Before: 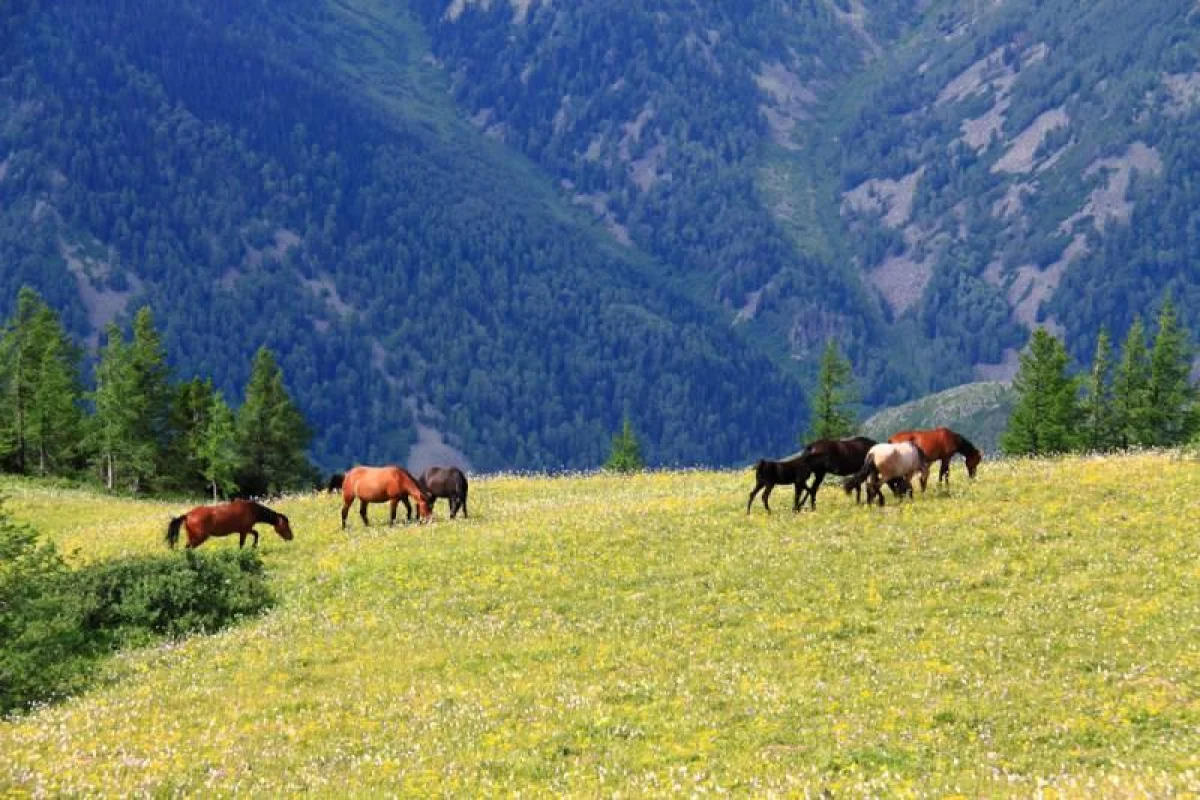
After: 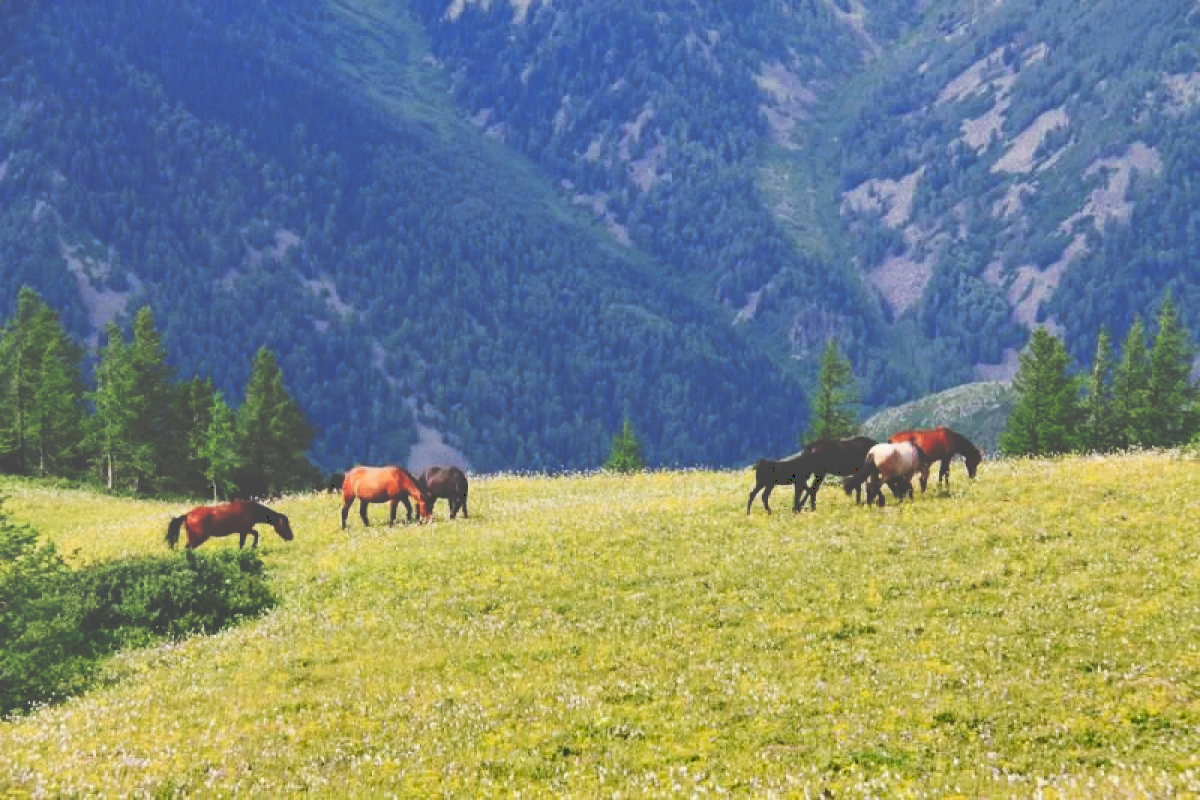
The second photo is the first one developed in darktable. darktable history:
tone curve: curves: ch0 [(0, 0) (0.003, 0.299) (0.011, 0.299) (0.025, 0.299) (0.044, 0.299) (0.069, 0.3) (0.1, 0.306) (0.136, 0.316) (0.177, 0.326) (0.224, 0.338) (0.277, 0.366) (0.335, 0.406) (0.399, 0.462) (0.468, 0.533) (0.543, 0.607) (0.623, 0.7) (0.709, 0.775) (0.801, 0.843) (0.898, 0.903) (1, 1)], preserve colors none
shadows and highlights: shadows 40, highlights -54, highlights color adjustment 46%, low approximation 0.01, soften with gaussian
